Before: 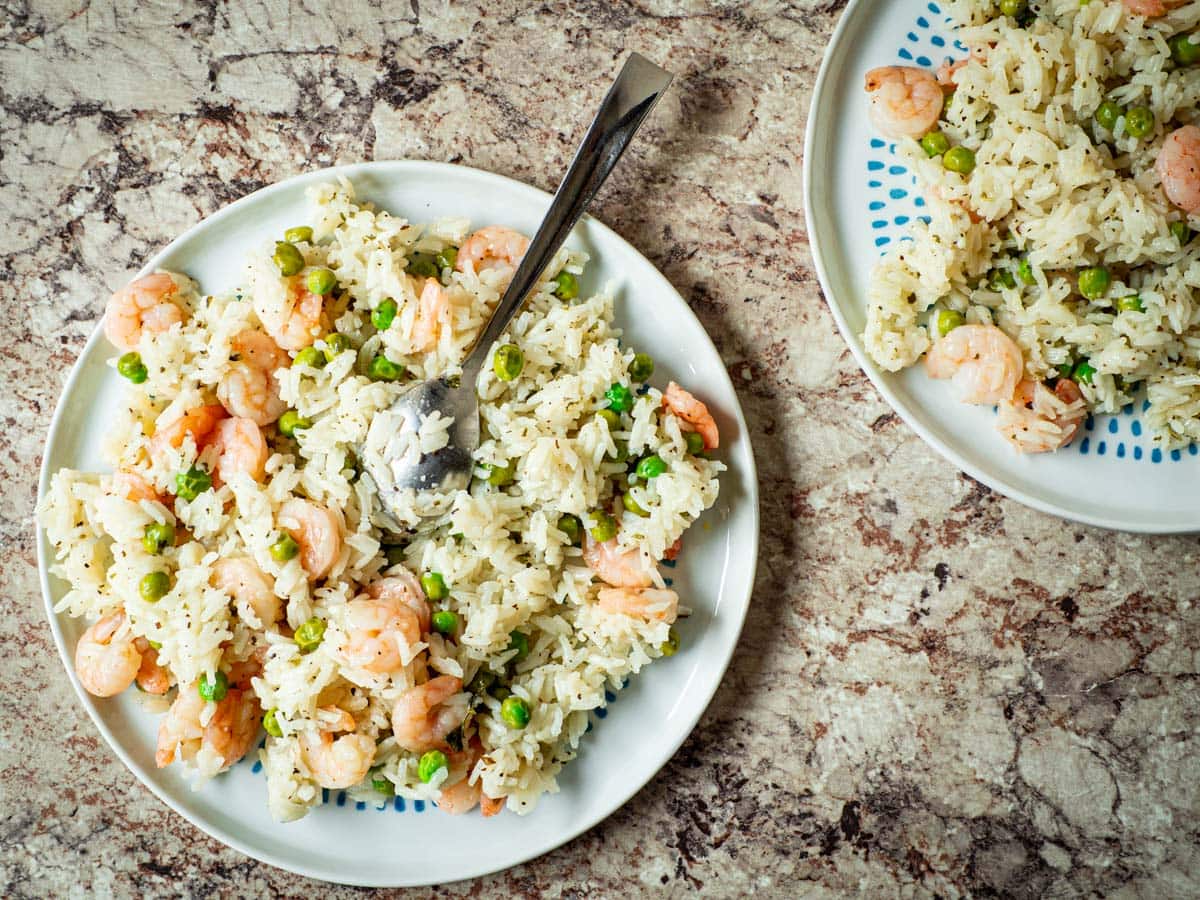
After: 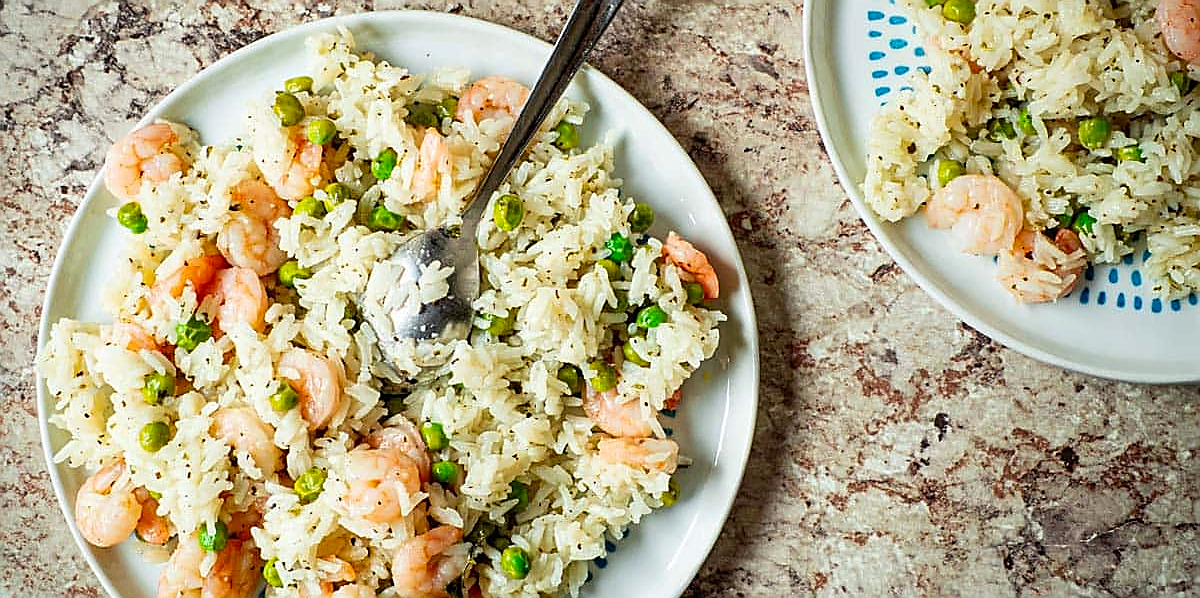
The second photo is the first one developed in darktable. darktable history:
crop: top 16.727%, bottom 16.727%
sharpen: radius 1.4, amount 1.25, threshold 0.7
color correction: saturation 1.11
